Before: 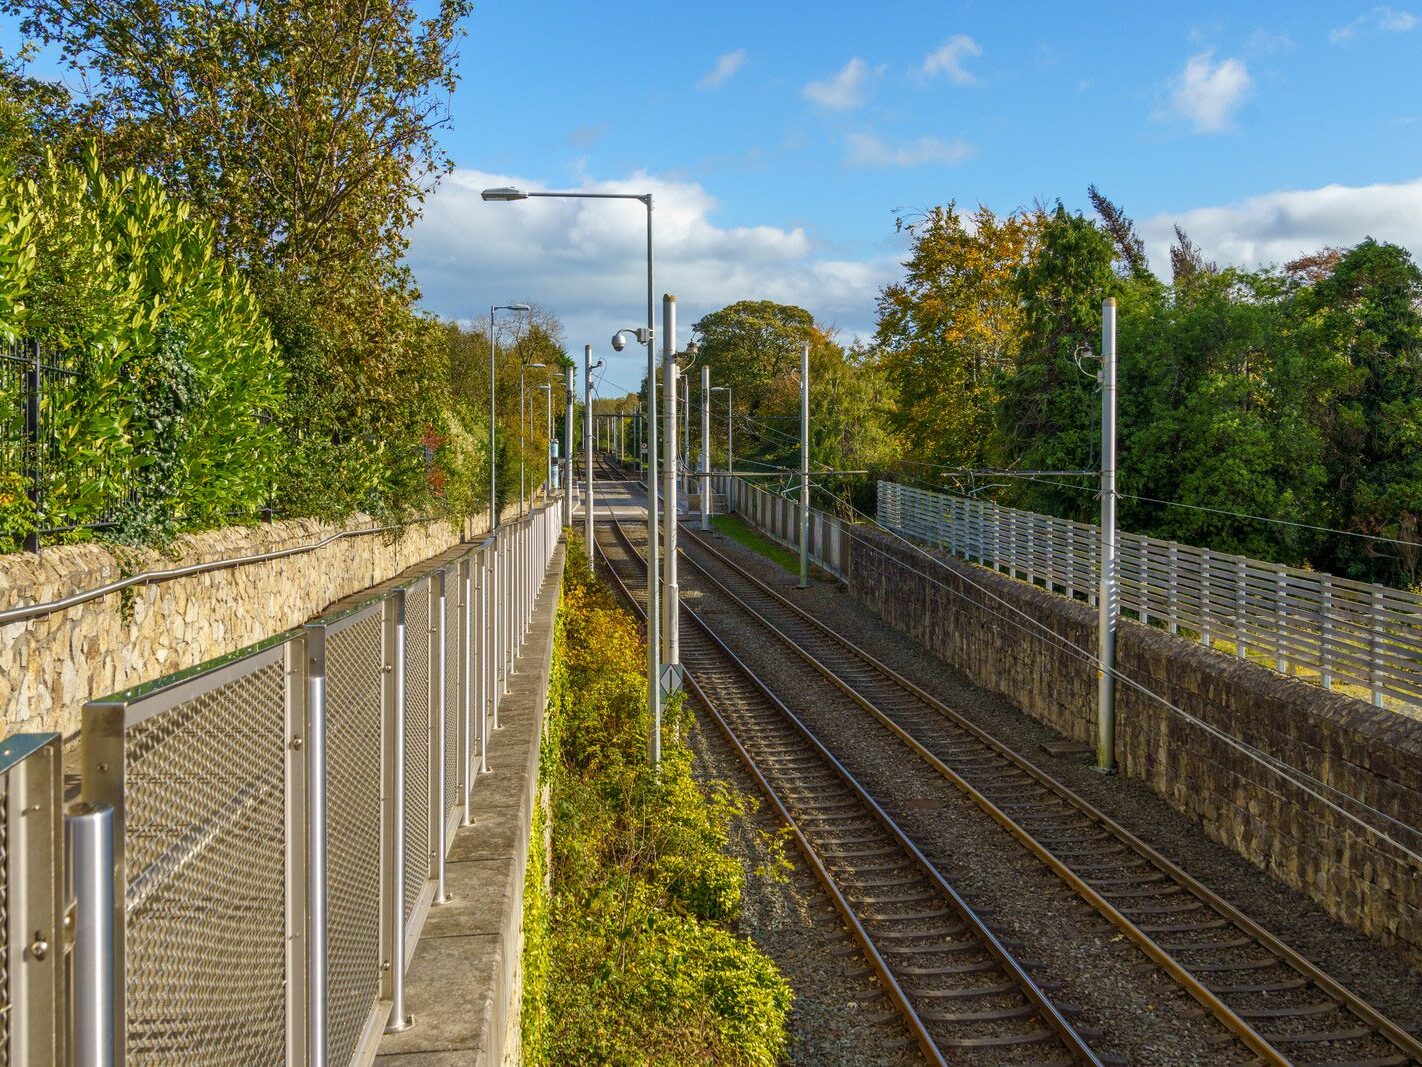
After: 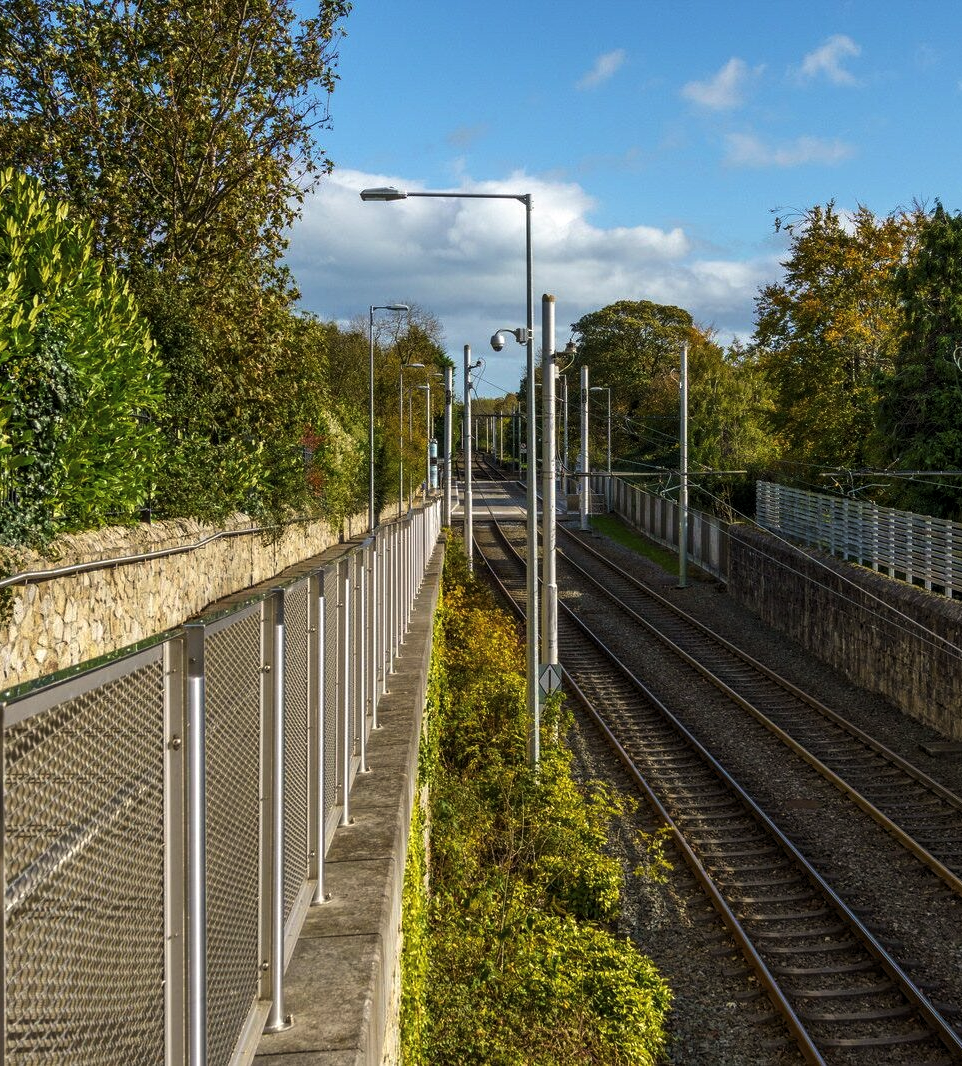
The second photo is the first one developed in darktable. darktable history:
crop and rotate: left 8.578%, right 23.71%
levels: levels [0.029, 0.545, 0.971]
